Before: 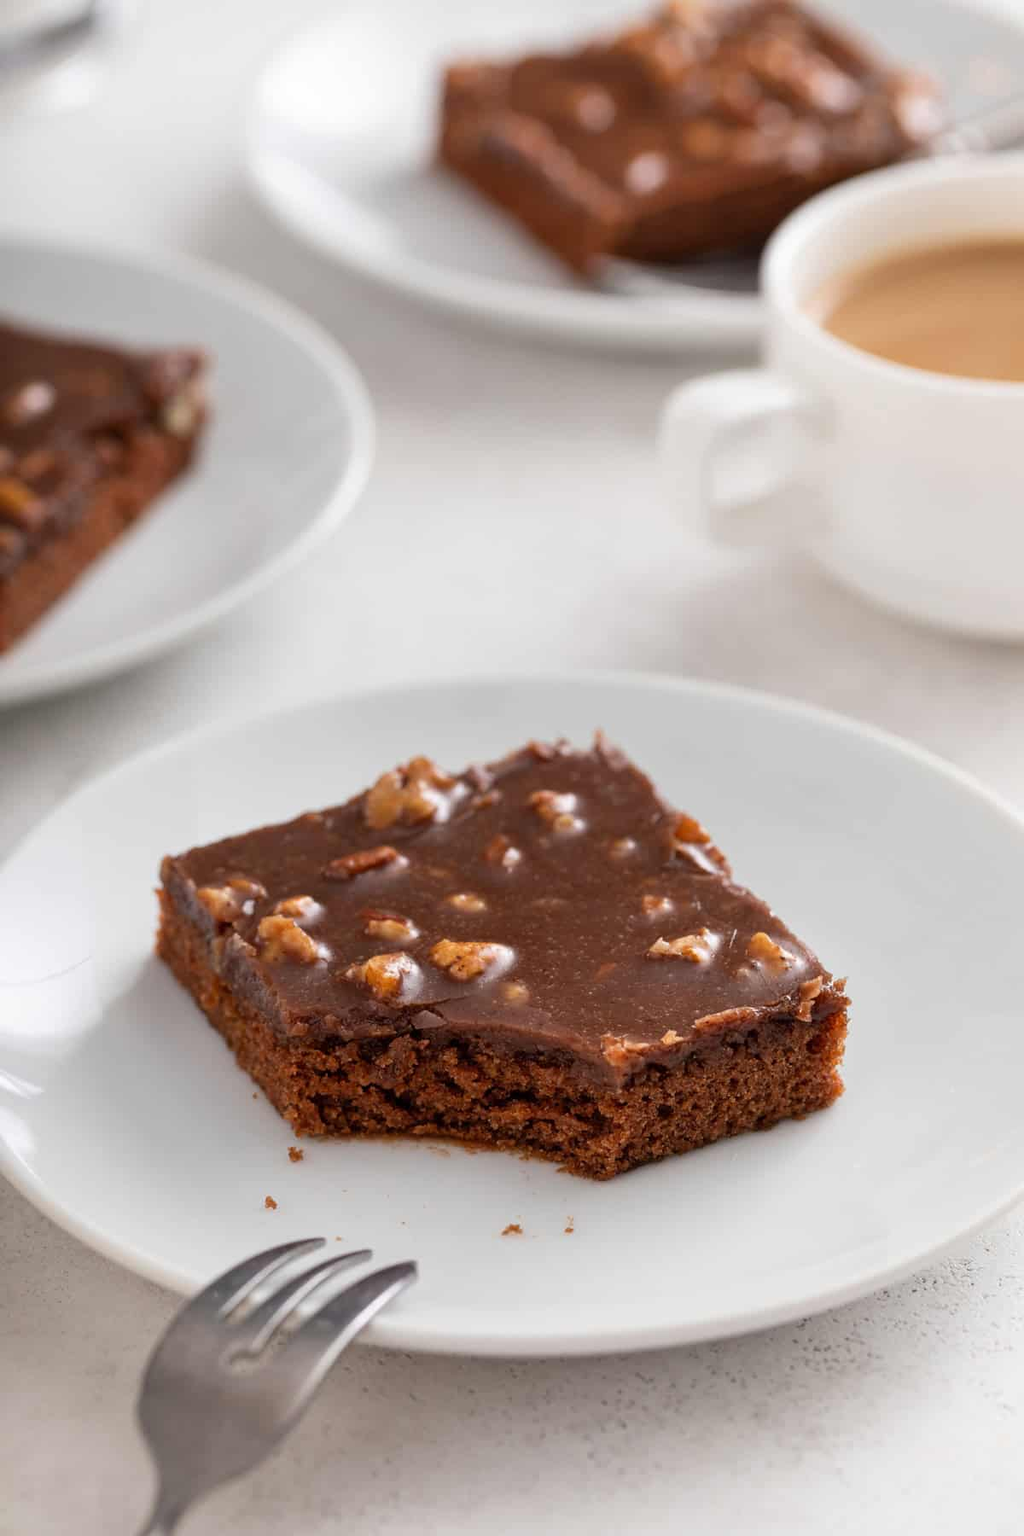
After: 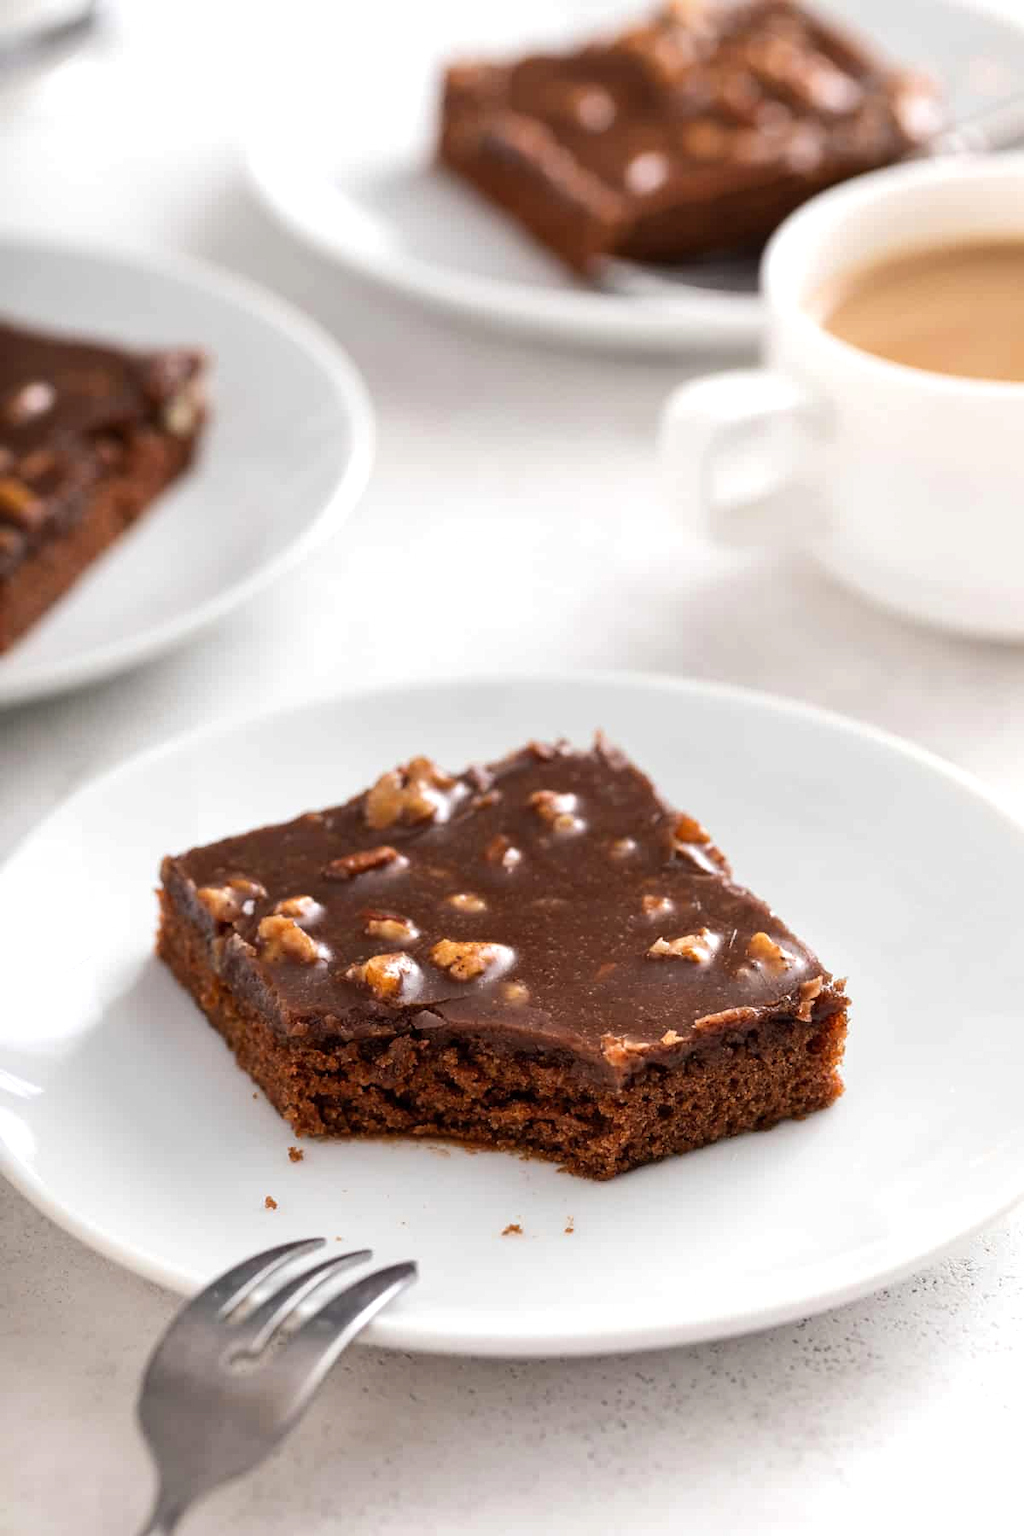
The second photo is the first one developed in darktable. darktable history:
tone equalizer: -8 EV -0.417 EV, -7 EV -0.389 EV, -6 EV -0.333 EV, -5 EV -0.222 EV, -3 EV 0.222 EV, -2 EV 0.333 EV, -1 EV 0.389 EV, +0 EV 0.417 EV, edges refinement/feathering 500, mask exposure compensation -1.57 EV, preserve details no
base curve: curves: ch0 [(0, 0) (0.283, 0.295) (1, 1)], preserve colors none
